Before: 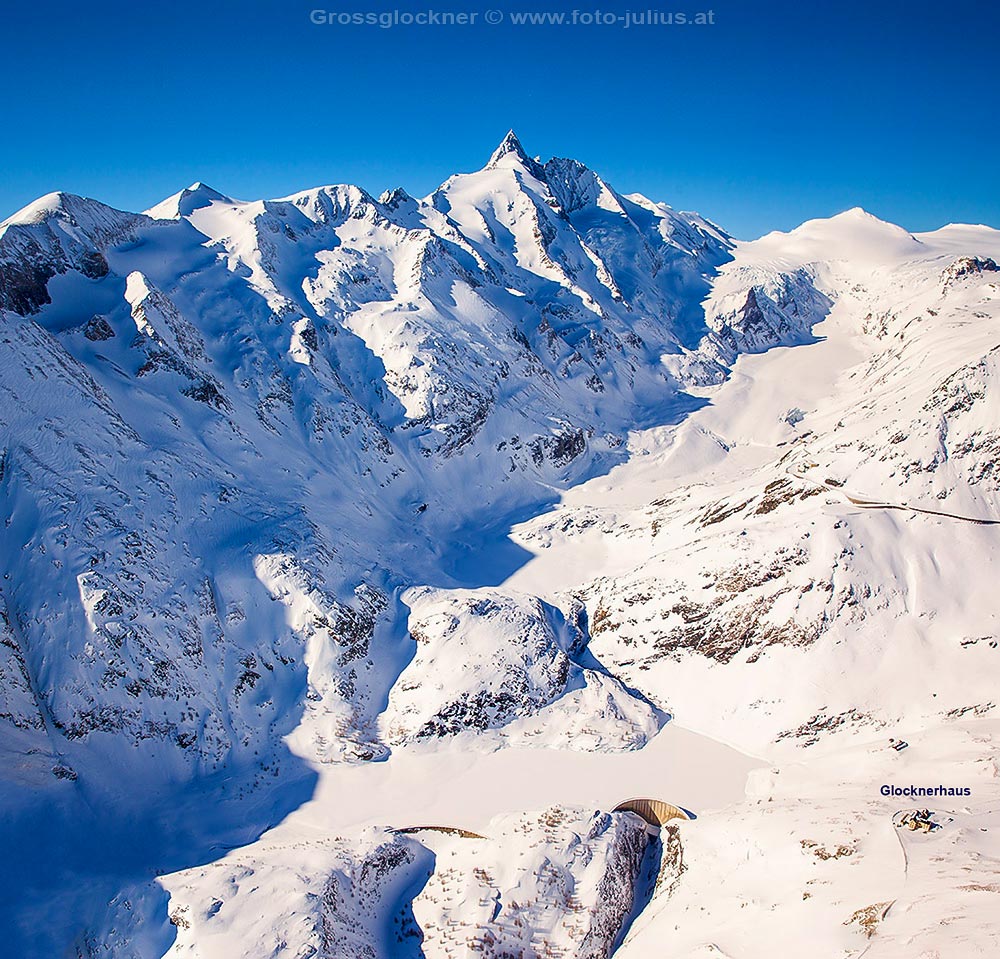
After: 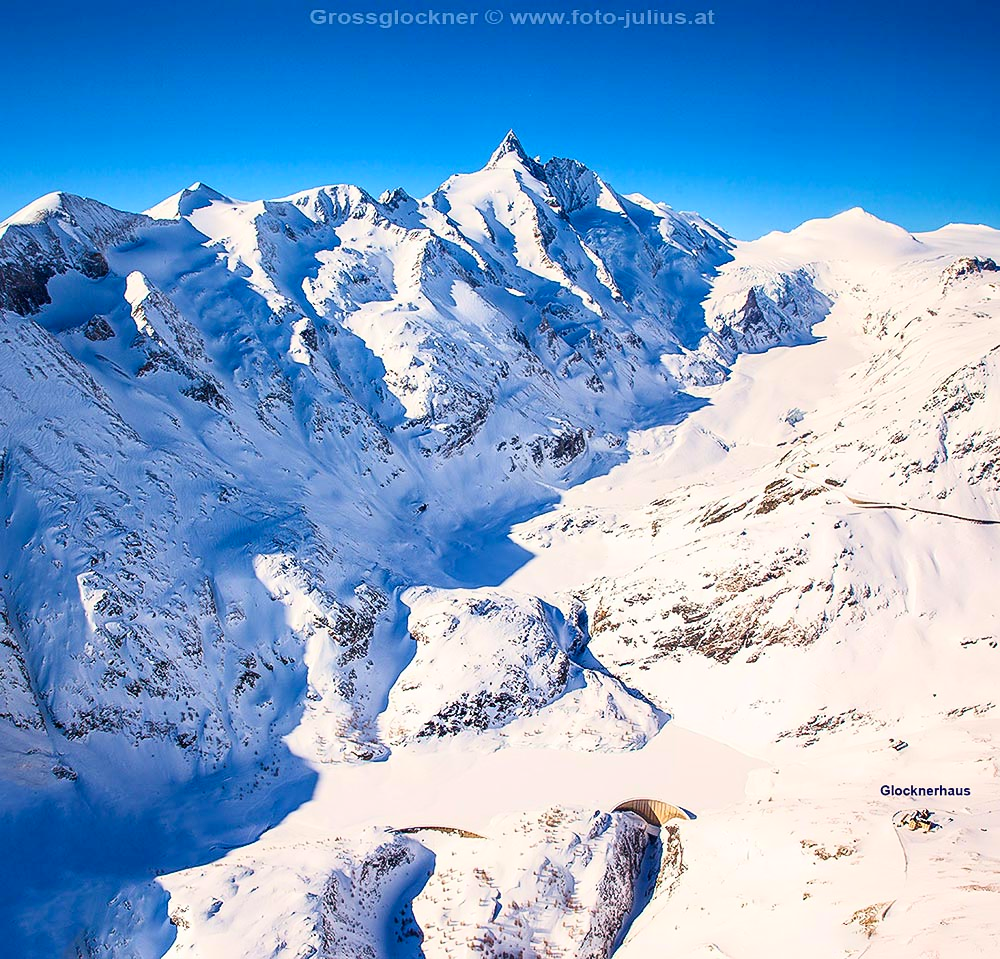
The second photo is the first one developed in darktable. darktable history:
contrast brightness saturation: contrast 0.195, brightness 0.152, saturation 0.143
